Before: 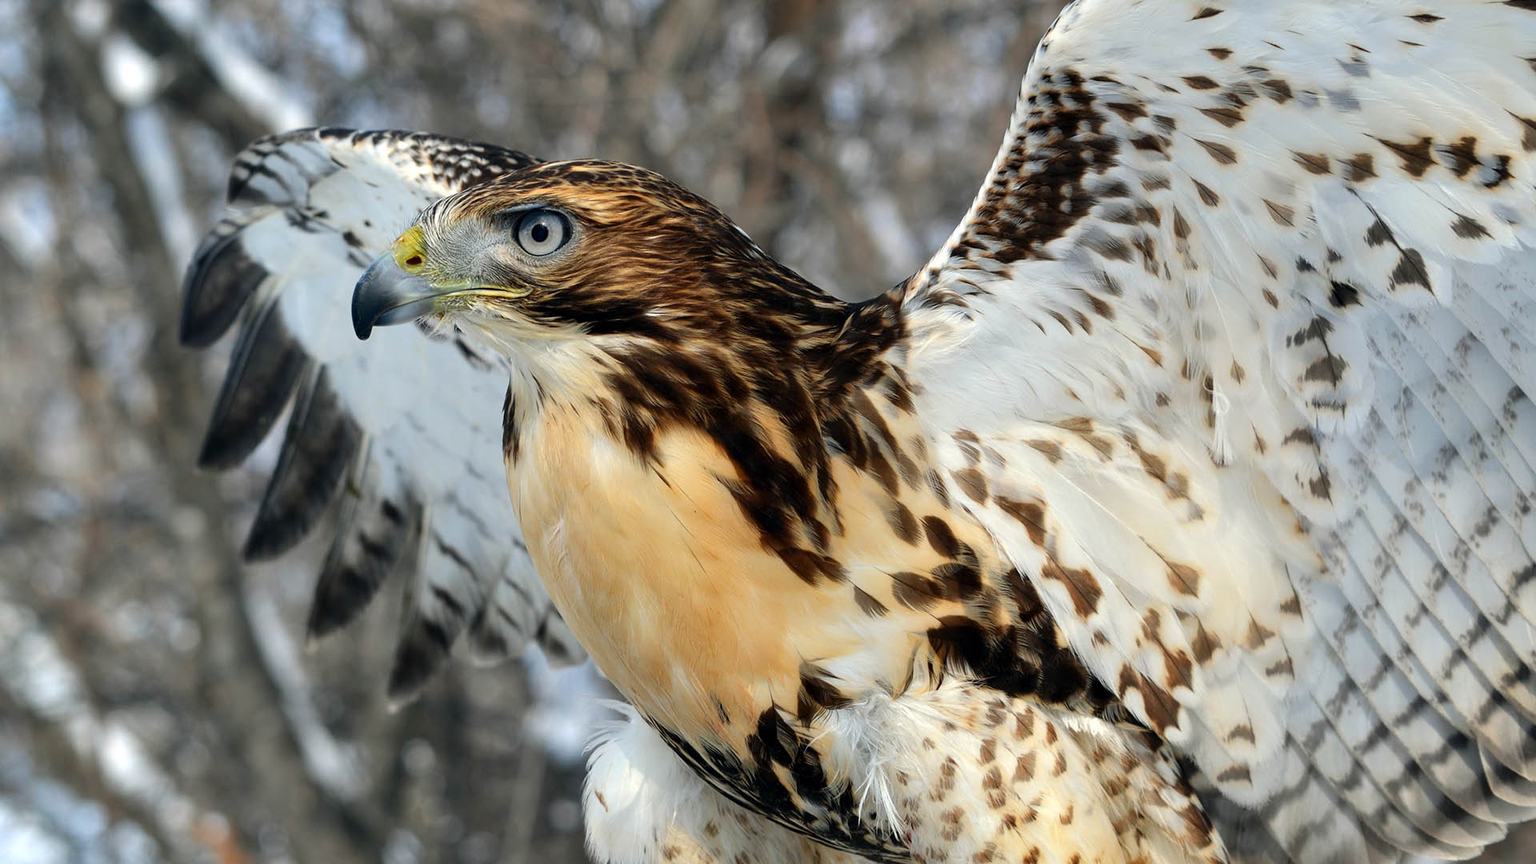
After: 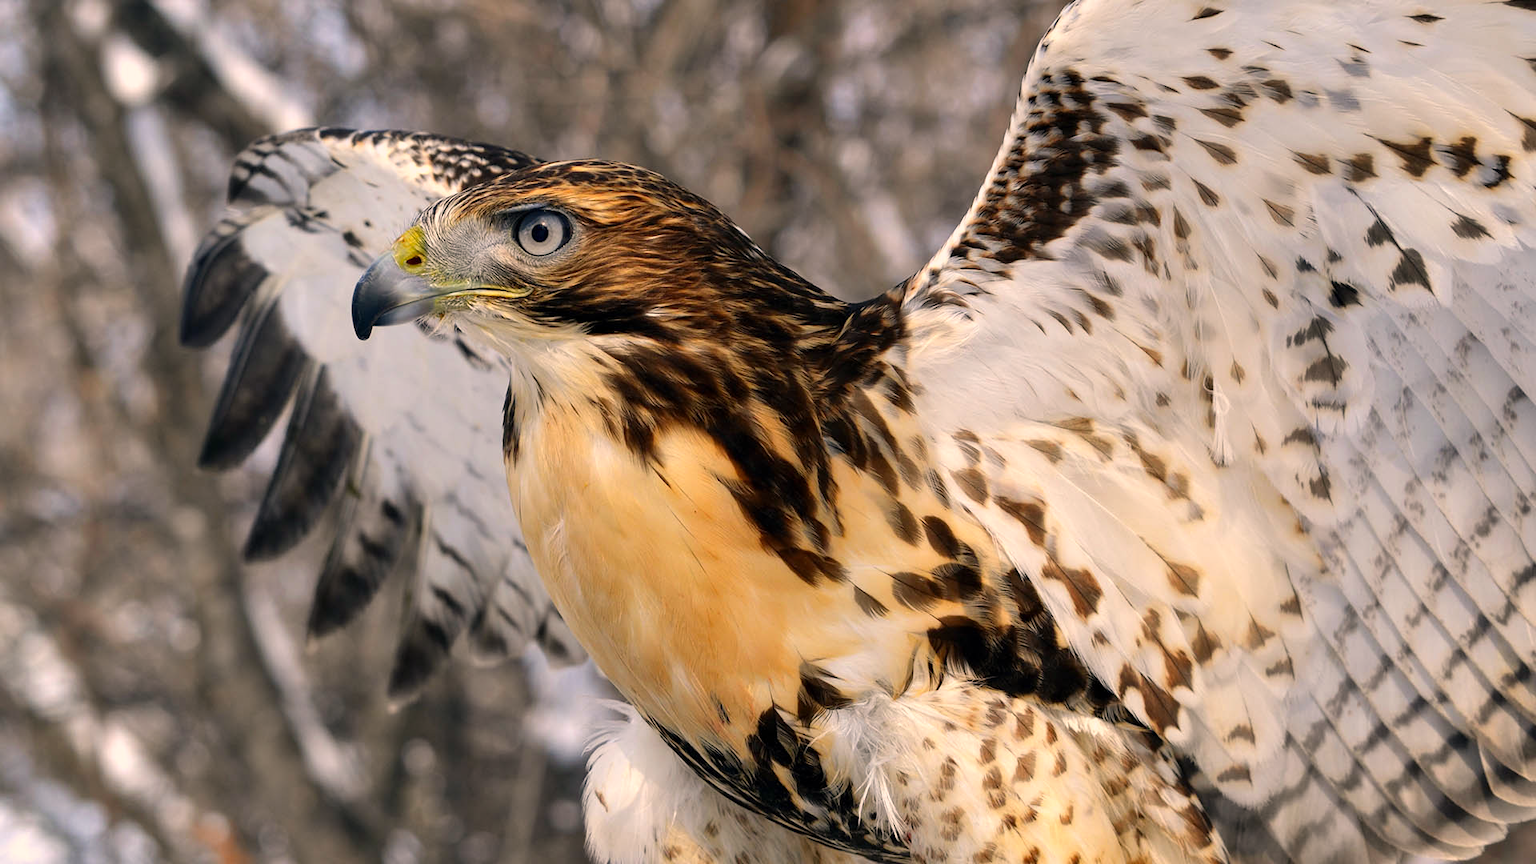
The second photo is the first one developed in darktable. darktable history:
vibrance: on, module defaults
color correction: highlights a* 11.96, highlights b* 11.58
